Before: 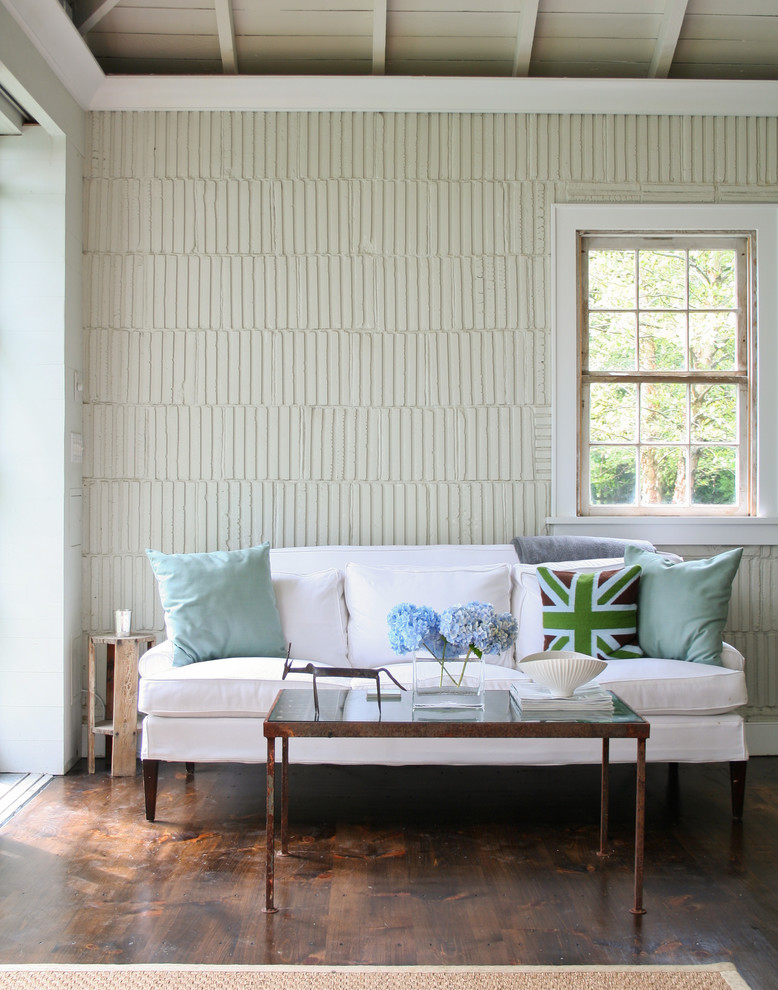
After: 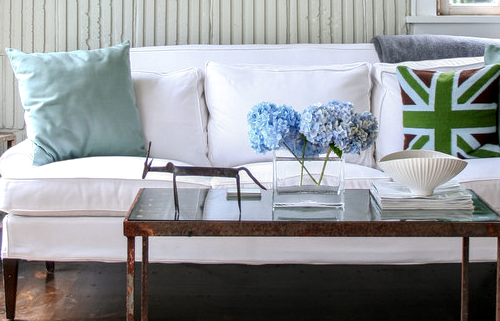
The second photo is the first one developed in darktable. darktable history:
local contrast: highlights 23%, detail 150%
crop: left 18.085%, top 50.638%, right 17.532%, bottom 16.937%
